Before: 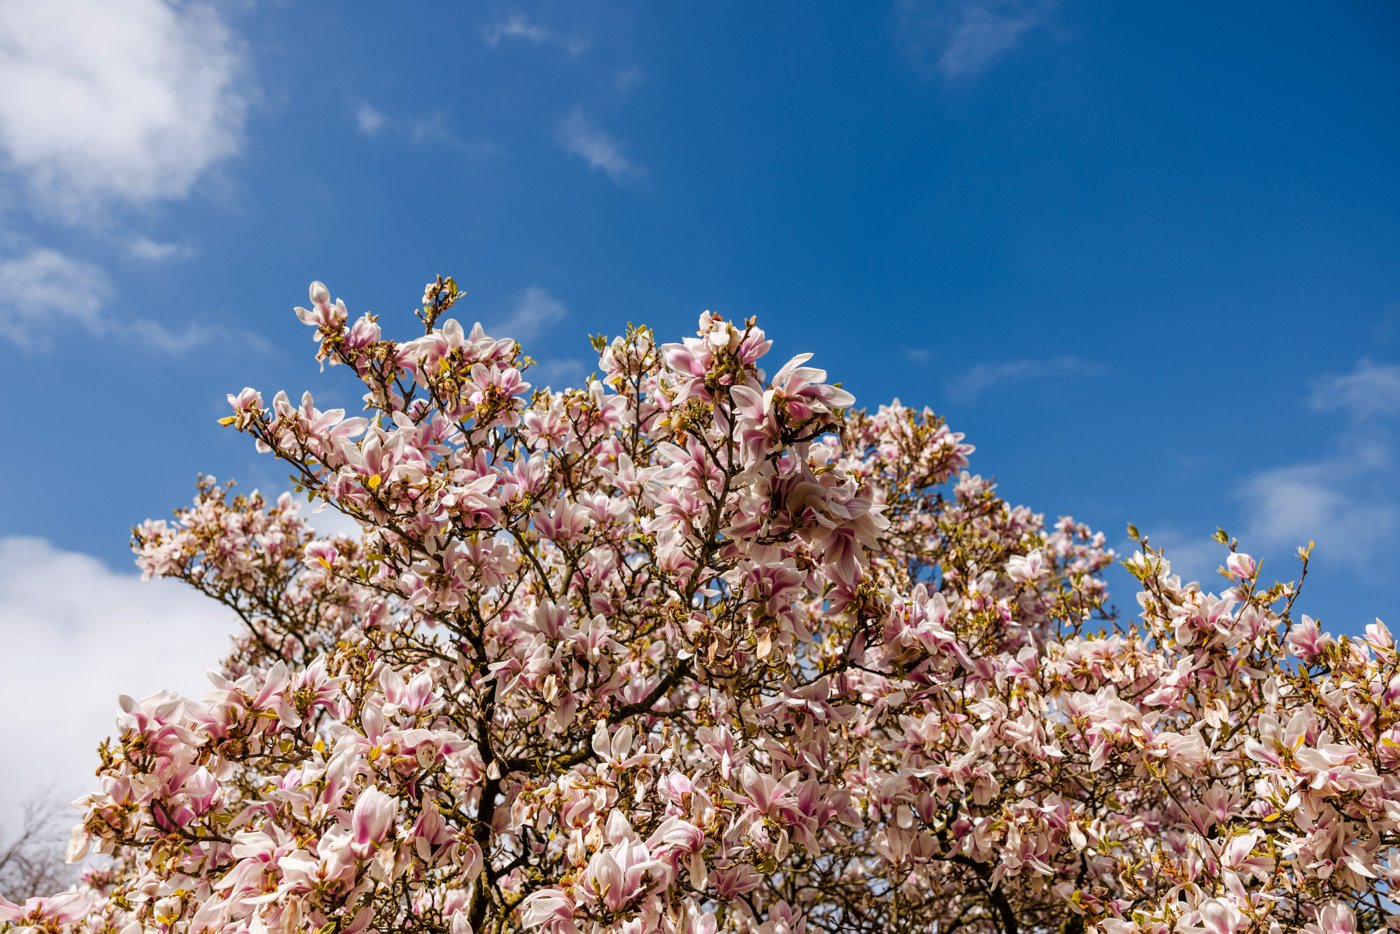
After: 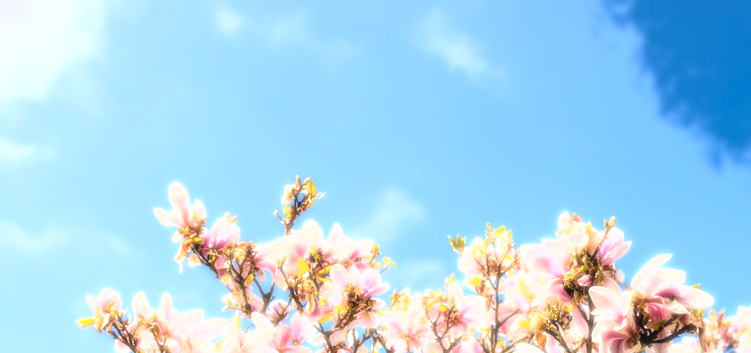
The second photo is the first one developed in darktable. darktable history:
crop: left 10.121%, top 10.631%, right 36.218%, bottom 51.526%
exposure: exposure 0.921 EV, compensate highlight preservation false
bloom: size 0%, threshold 54.82%, strength 8.31%
